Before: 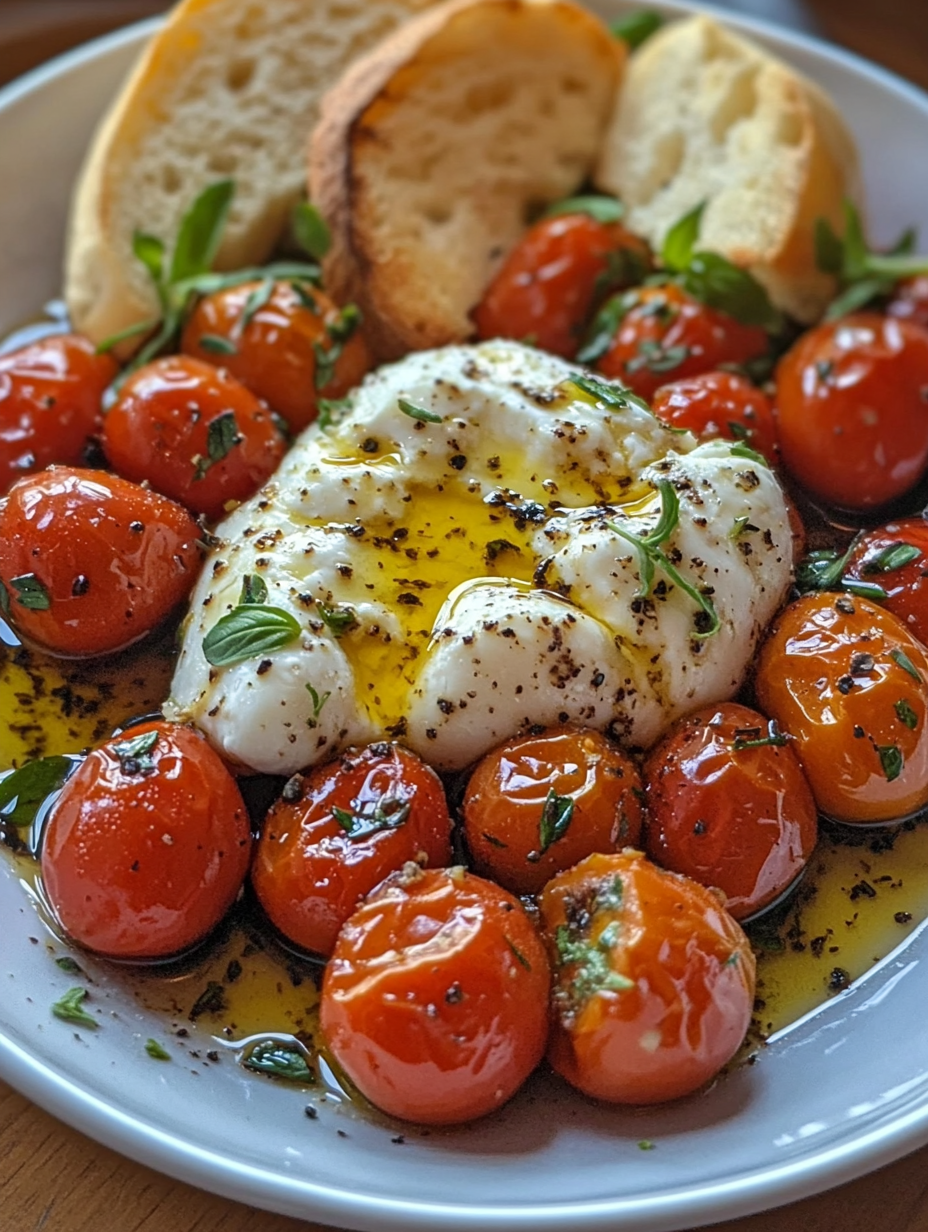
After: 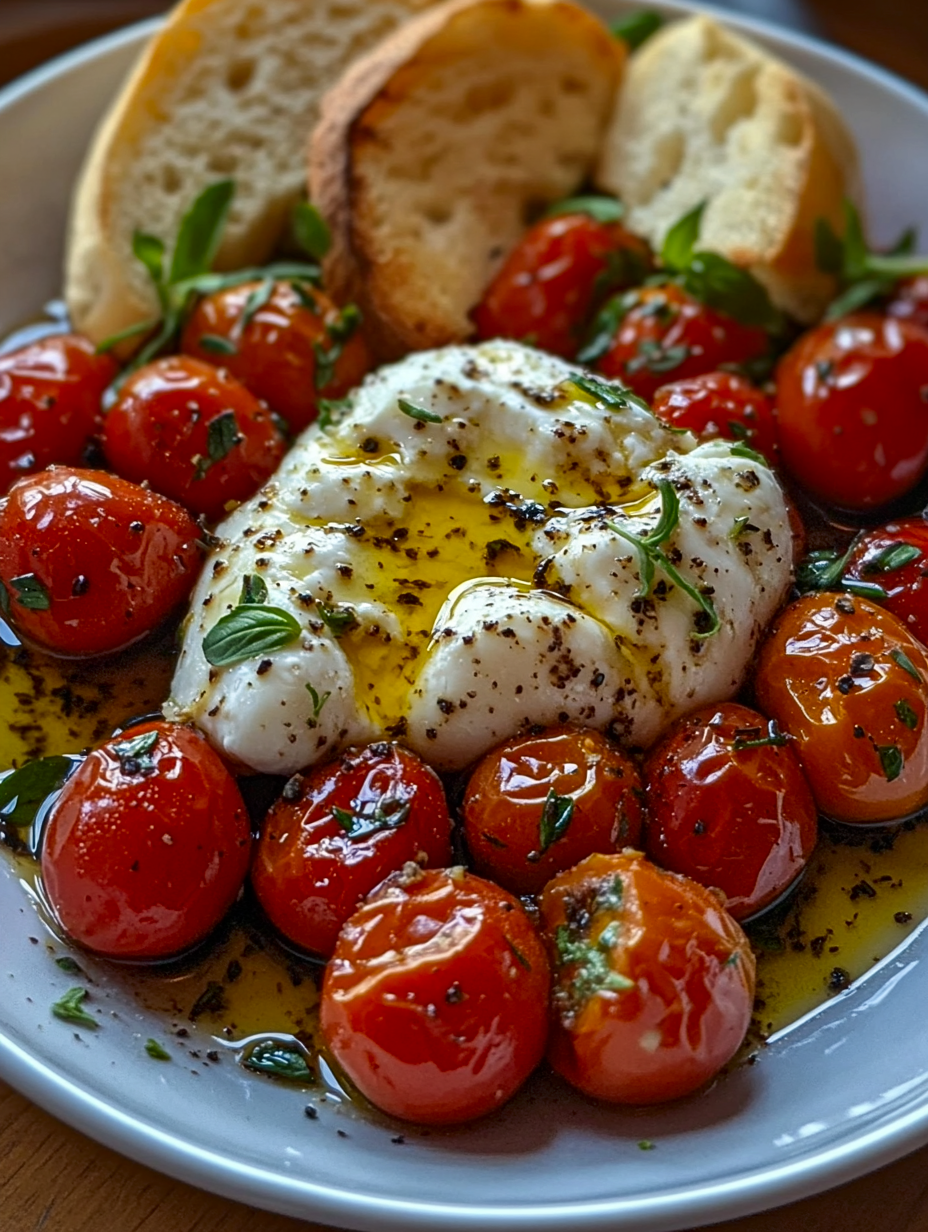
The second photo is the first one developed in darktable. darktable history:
contrast brightness saturation: contrast 0.07, brightness -0.135, saturation 0.051
